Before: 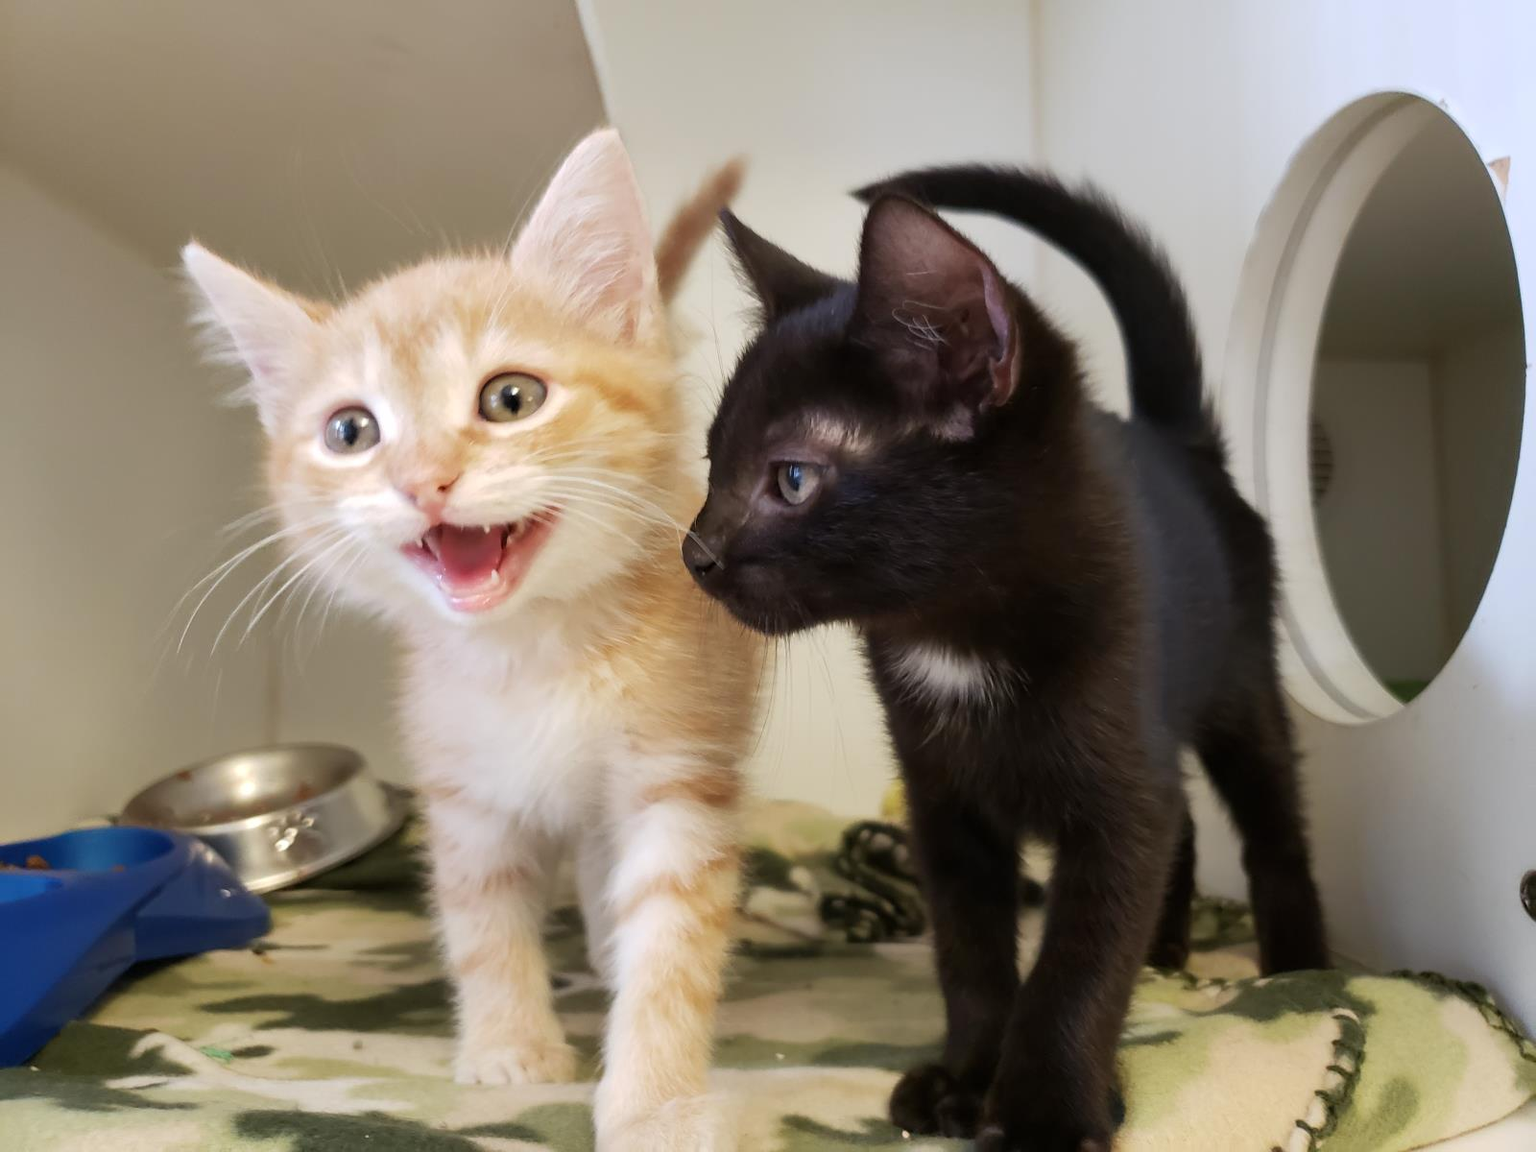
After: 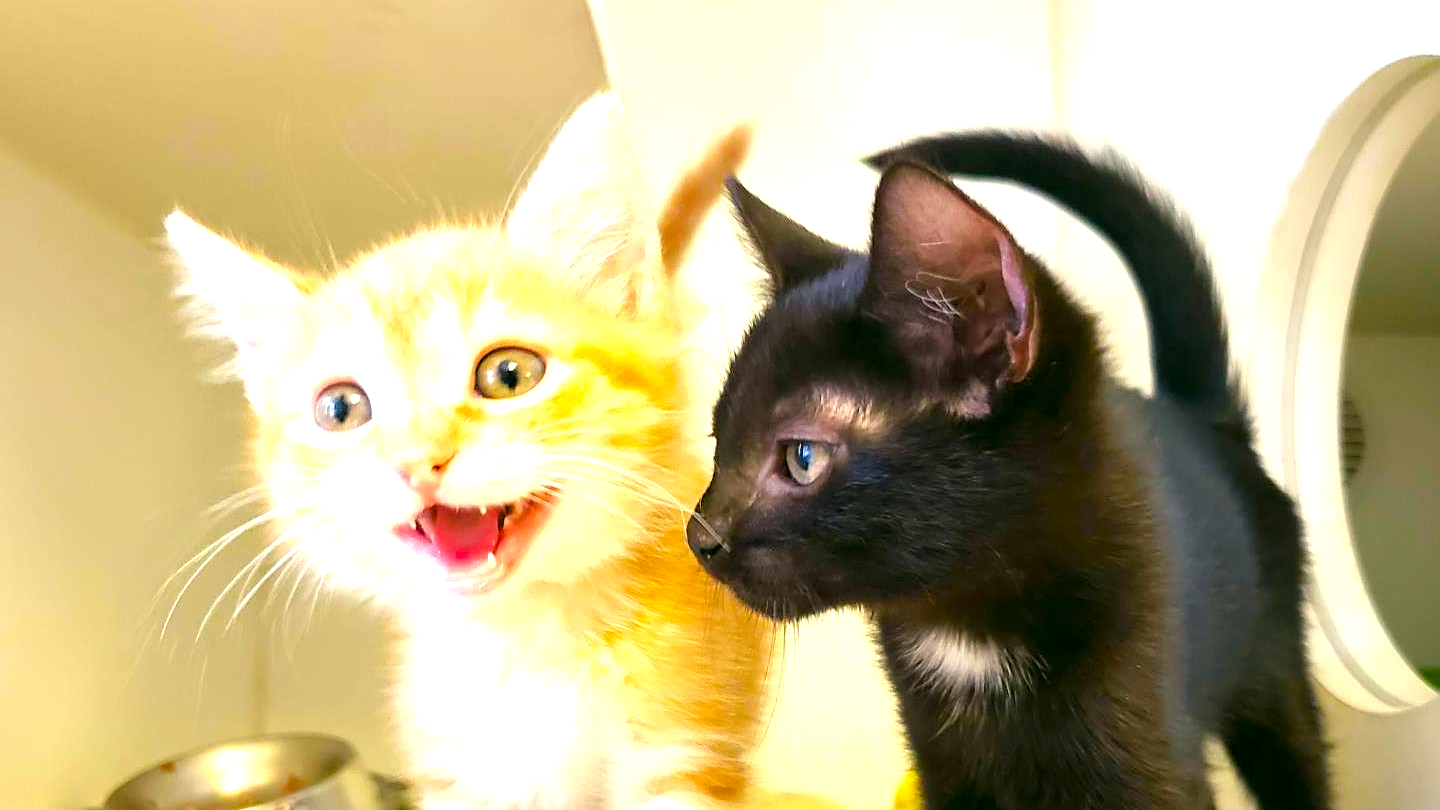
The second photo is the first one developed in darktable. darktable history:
exposure: black level correction 0.001, exposure 1.05 EV, compensate exposure bias true, compensate highlight preservation false
sharpen: on, module defaults
crop: left 1.509%, top 3.452%, right 7.696%, bottom 28.452%
color correction: highlights a* -0.482, highlights b* 9.48, shadows a* -9.48, shadows b* 0.803
color balance rgb: perceptual saturation grading › global saturation 25%, perceptual brilliance grading › mid-tones 10%, perceptual brilliance grading › shadows 15%, global vibrance 20%
color balance: contrast 6.48%, output saturation 113.3%
